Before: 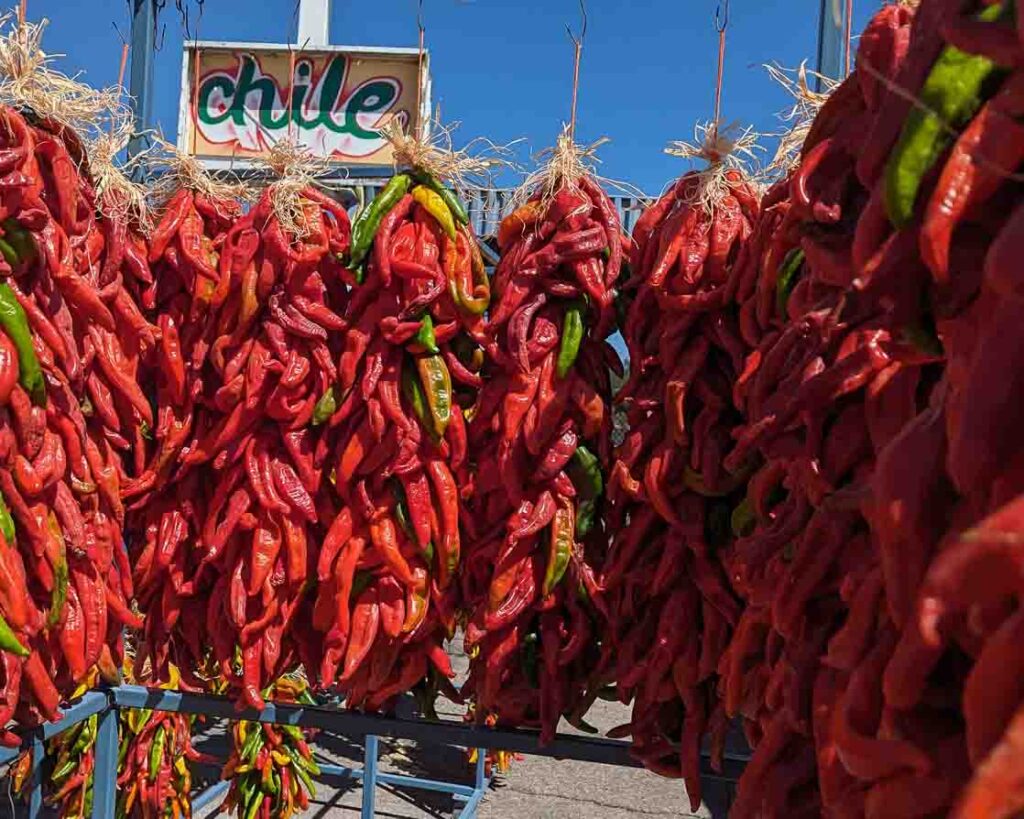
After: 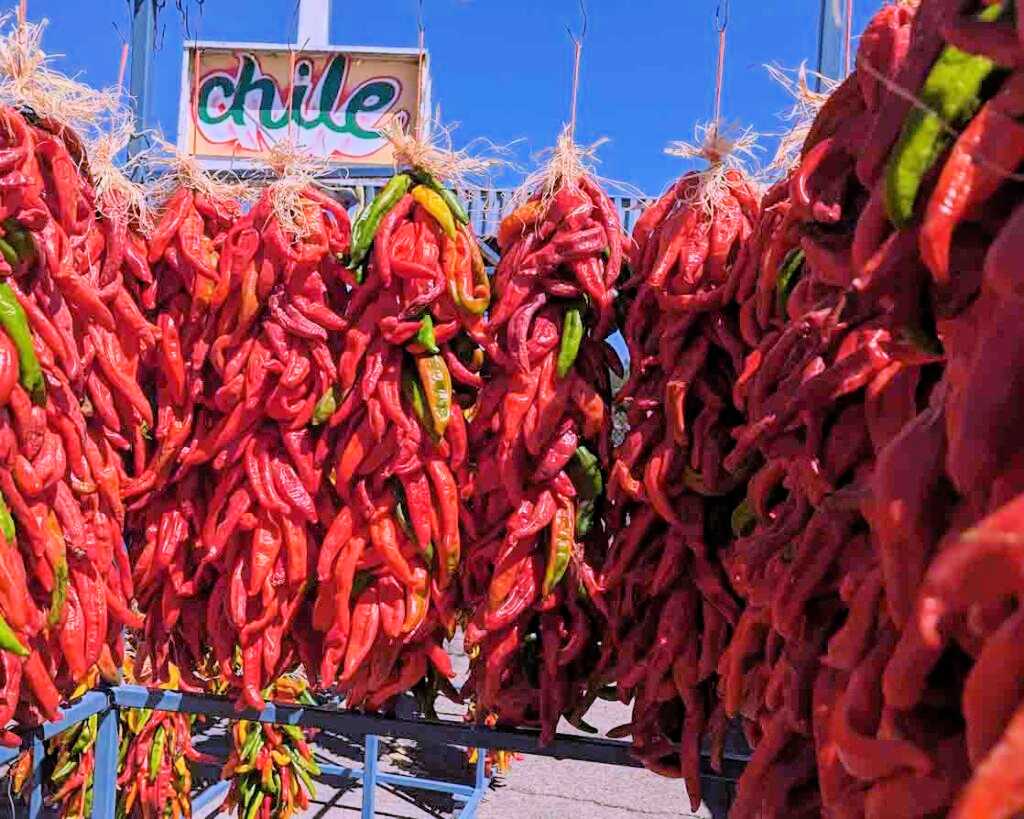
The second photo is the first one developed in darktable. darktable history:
filmic rgb: black relative exposure -7.15 EV, white relative exposure 5.36 EV, hardness 3.02, color science v6 (2022)
exposure: black level correction 0, exposure 1.1 EV, compensate highlight preservation false
white balance: red 1.042, blue 1.17
